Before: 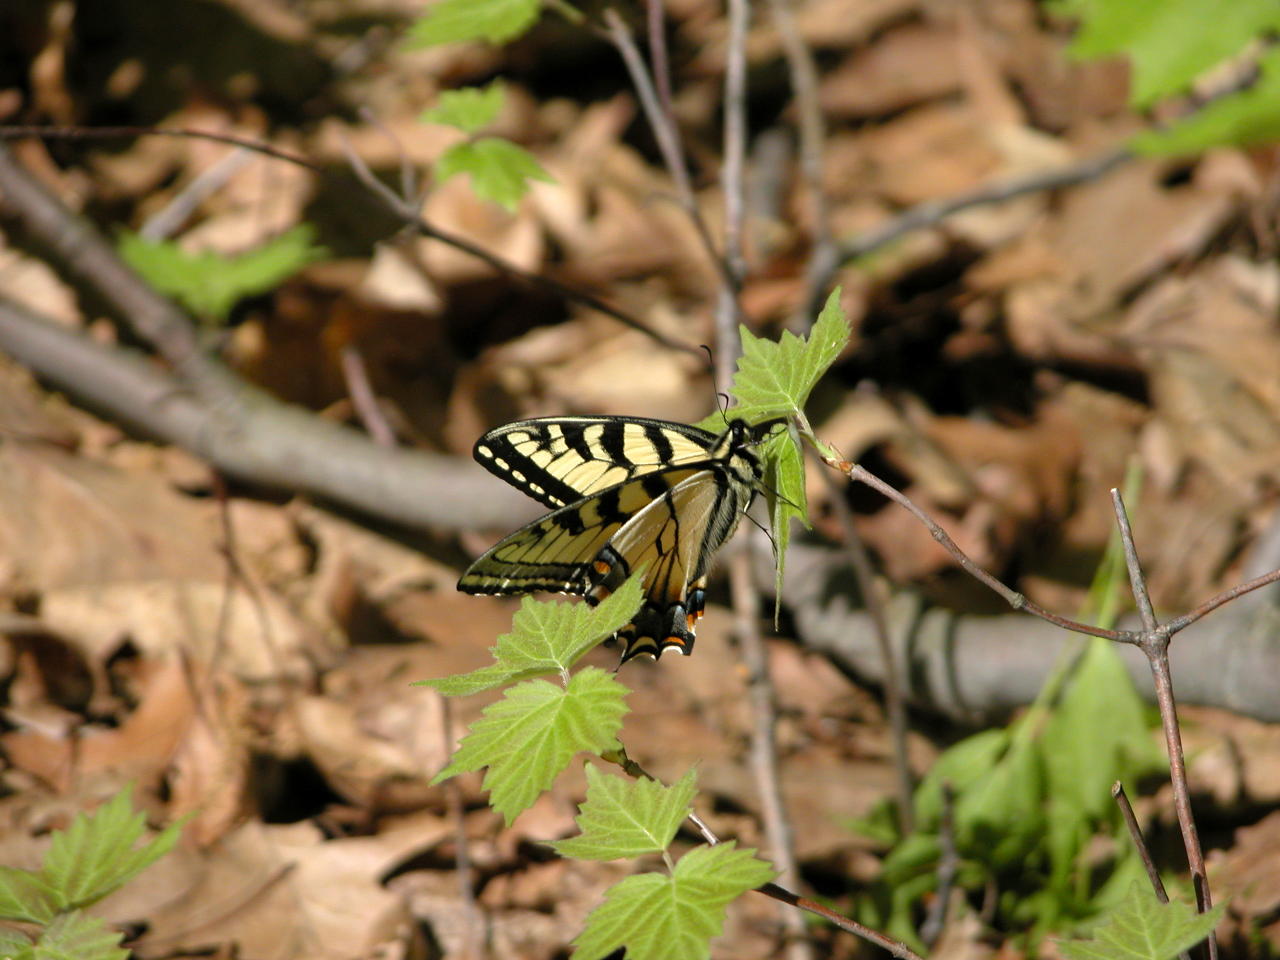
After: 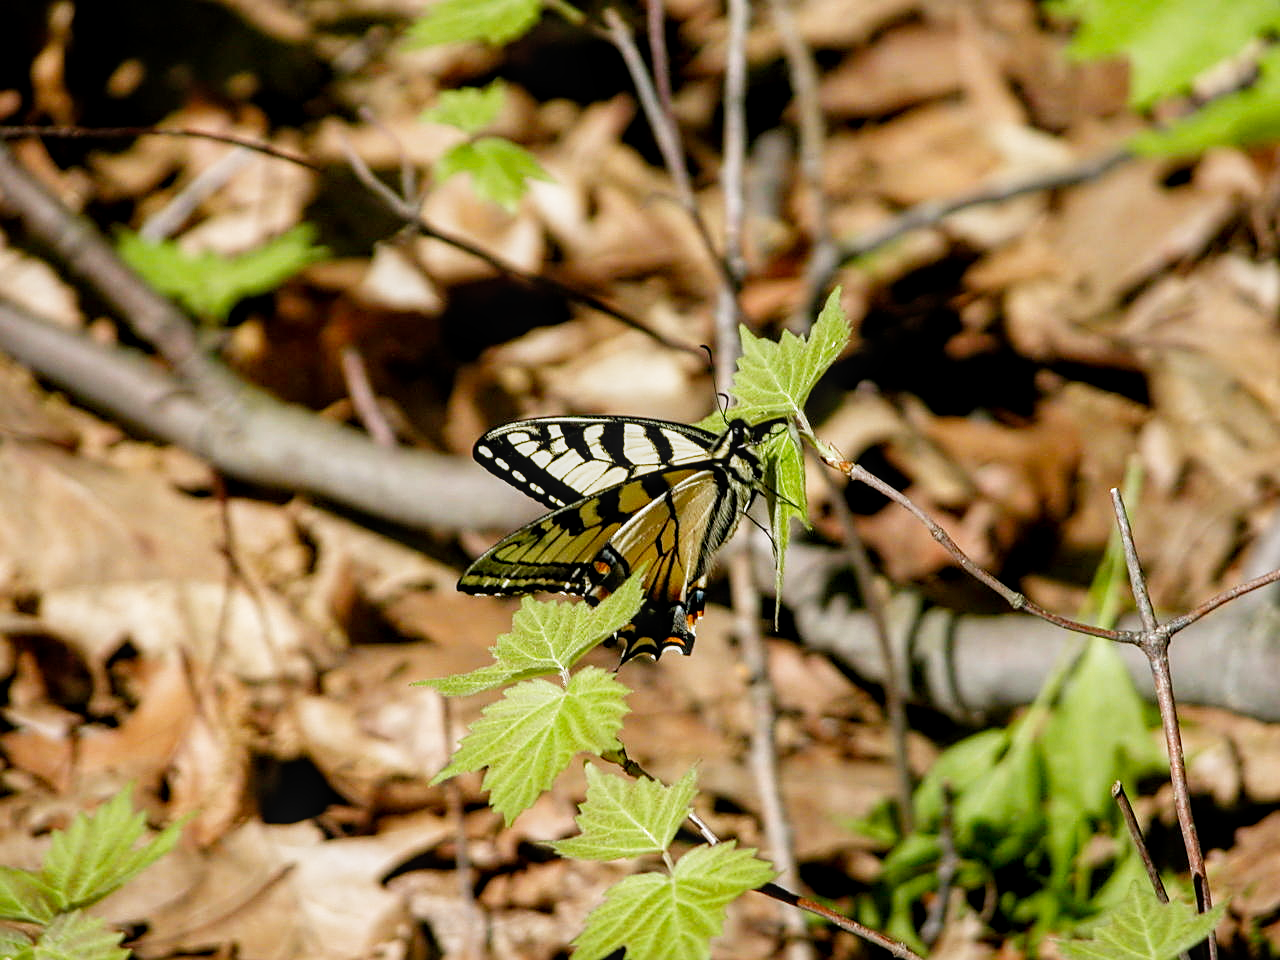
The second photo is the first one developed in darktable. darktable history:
filmic rgb: middle gray luminance 12.74%, black relative exposure -10.13 EV, white relative exposure 3.47 EV, threshold 6 EV, target black luminance 0%, hardness 5.74, latitude 44.69%, contrast 1.221, highlights saturation mix 5%, shadows ↔ highlights balance 26.78%, add noise in highlights 0, preserve chrominance no, color science v3 (2019), use custom middle-gray values true, iterations of high-quality reconstruction 0, contrast in highlights soft, enable highlight reconstruction true
sharpen: on, module defaults
exposure: exposure -0.177 EV, compensate highlight preservation false
local contrast: on, module defaults
